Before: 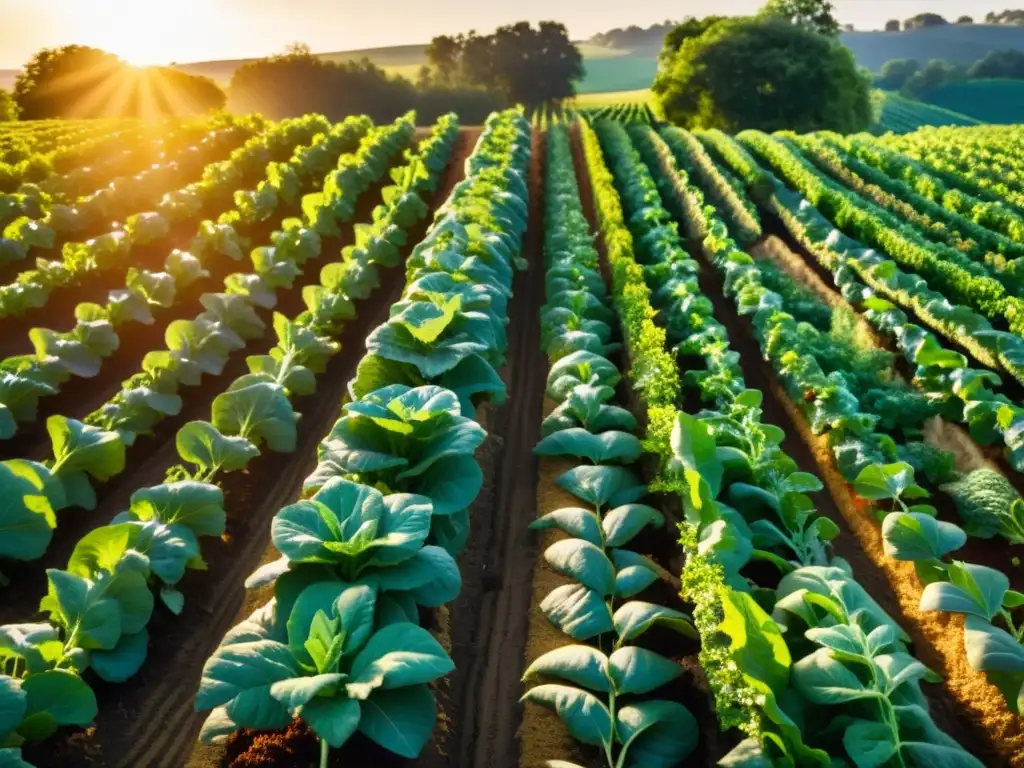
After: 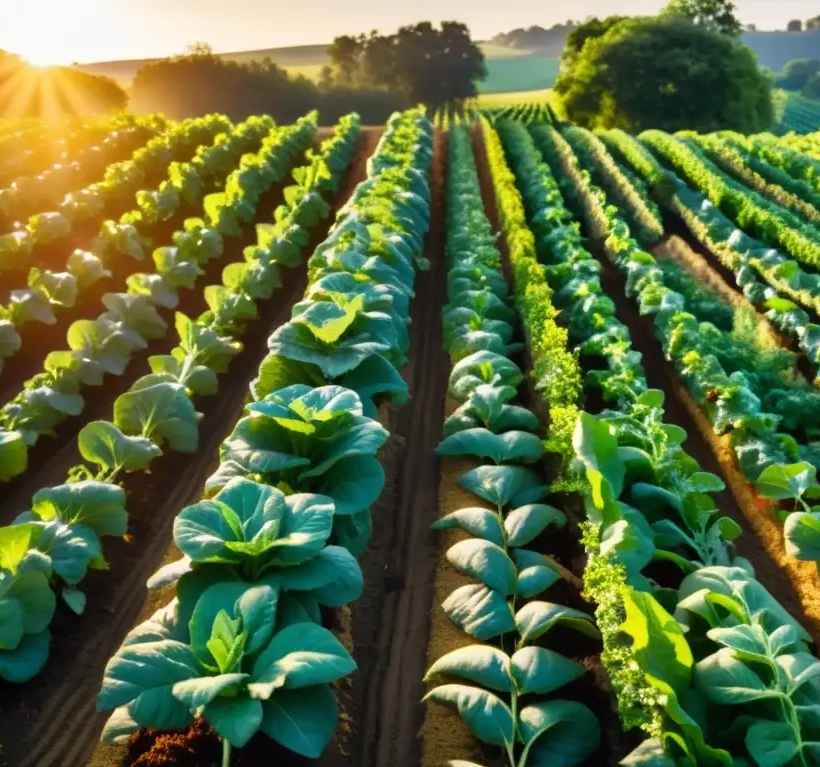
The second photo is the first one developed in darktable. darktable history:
crop and rotate: left 9.614%, right 10.238%
